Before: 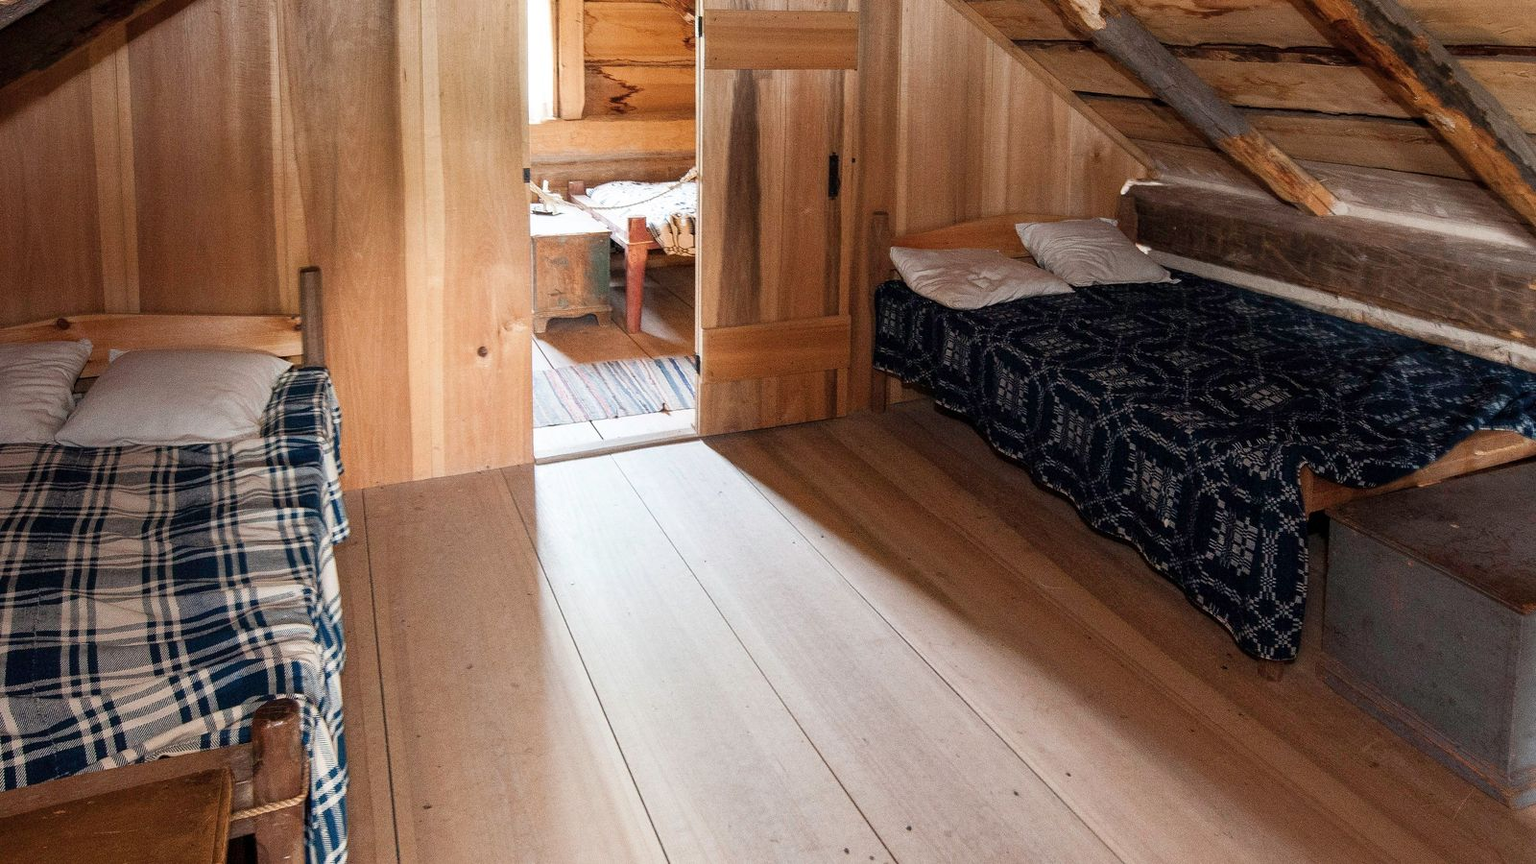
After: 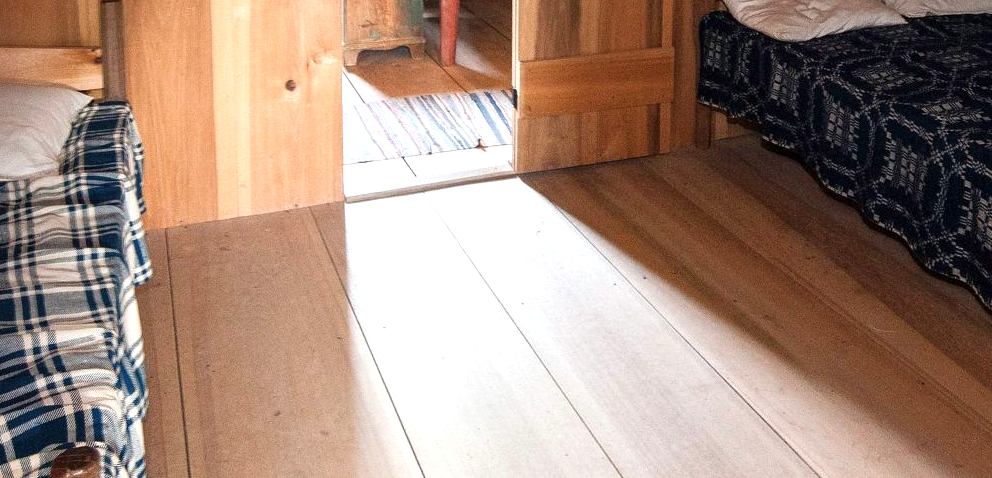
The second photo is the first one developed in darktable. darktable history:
tone equalizer: on, module defaults
exposure: exposure 0.485 EV, compensate highlight preservation false
crop: left 13.312%, top 31.28%, right 24.627%, bottom 15.582%
